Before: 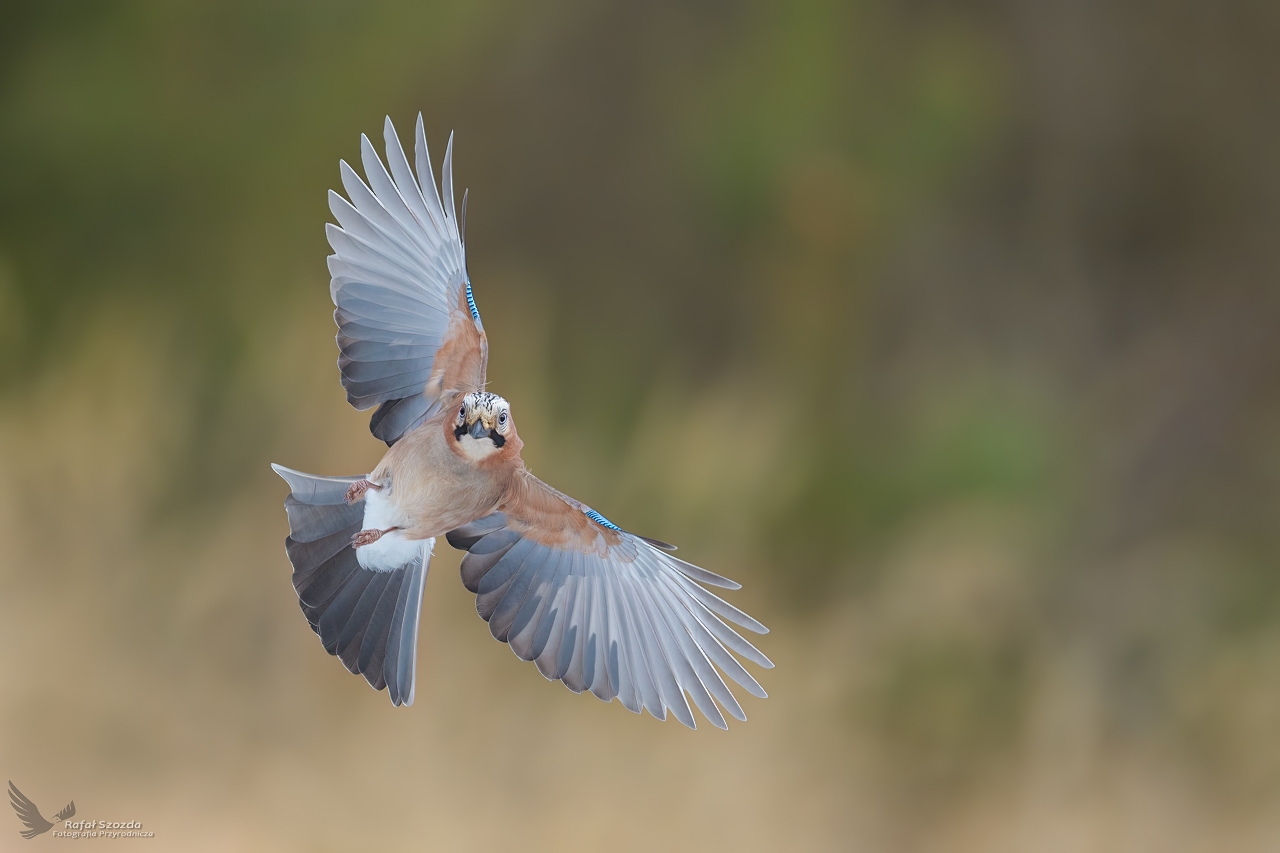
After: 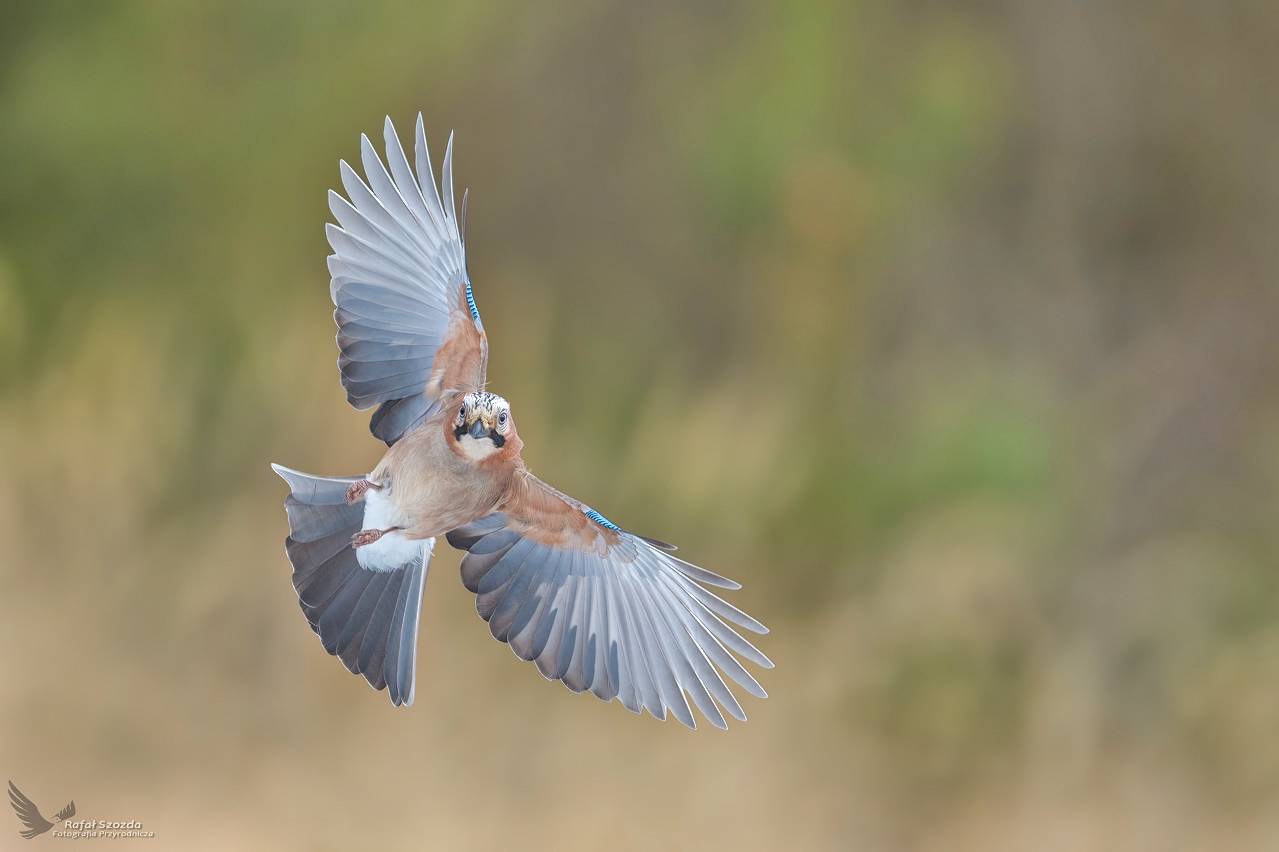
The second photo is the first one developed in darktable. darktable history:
local contrast: on, module defaults
tone equalizer: -7 EV 0.151 EV, -6 EV 0.623 EV, -5 EV 1.17 EV, -4 EV 1.29 EV, -3 EV 1.15 EV, -2 EV 0.6 EV, -1 EV 0.158 EV
crop: left 0.063%
